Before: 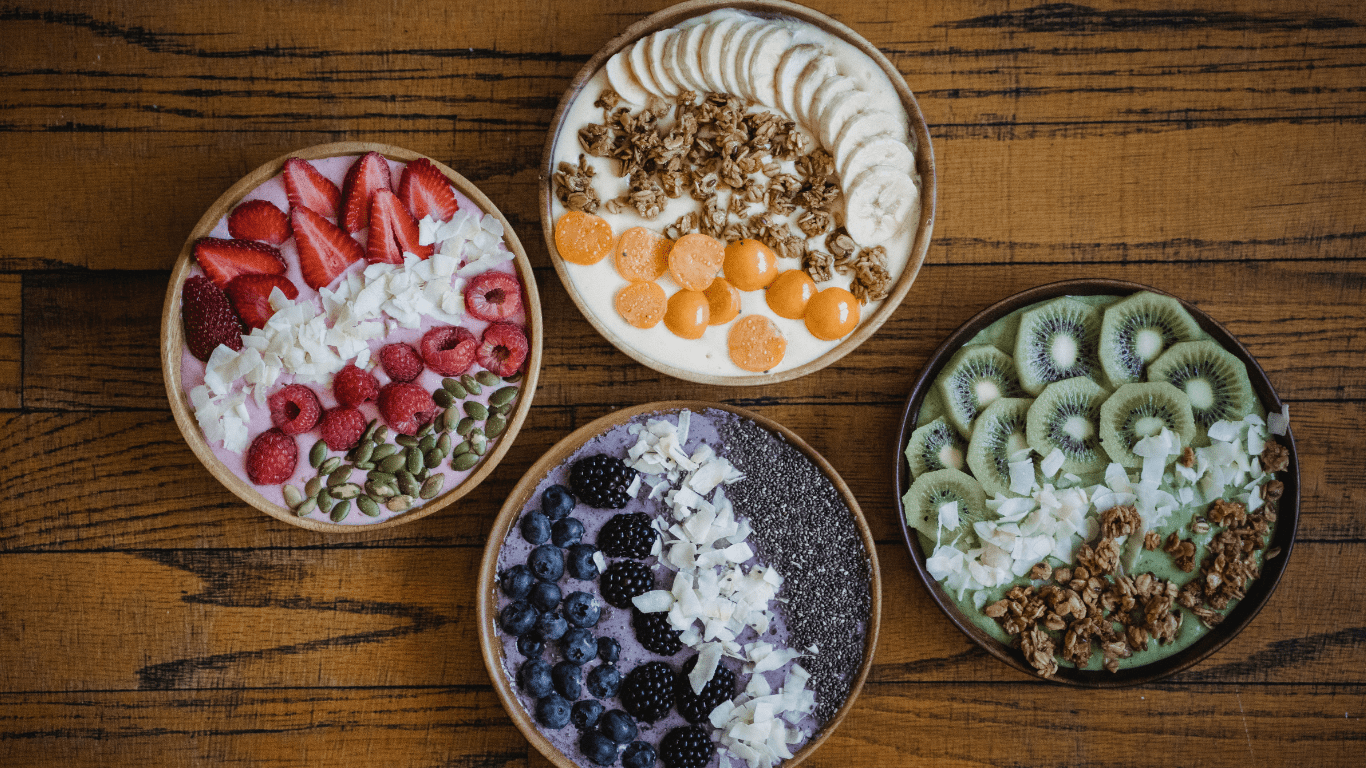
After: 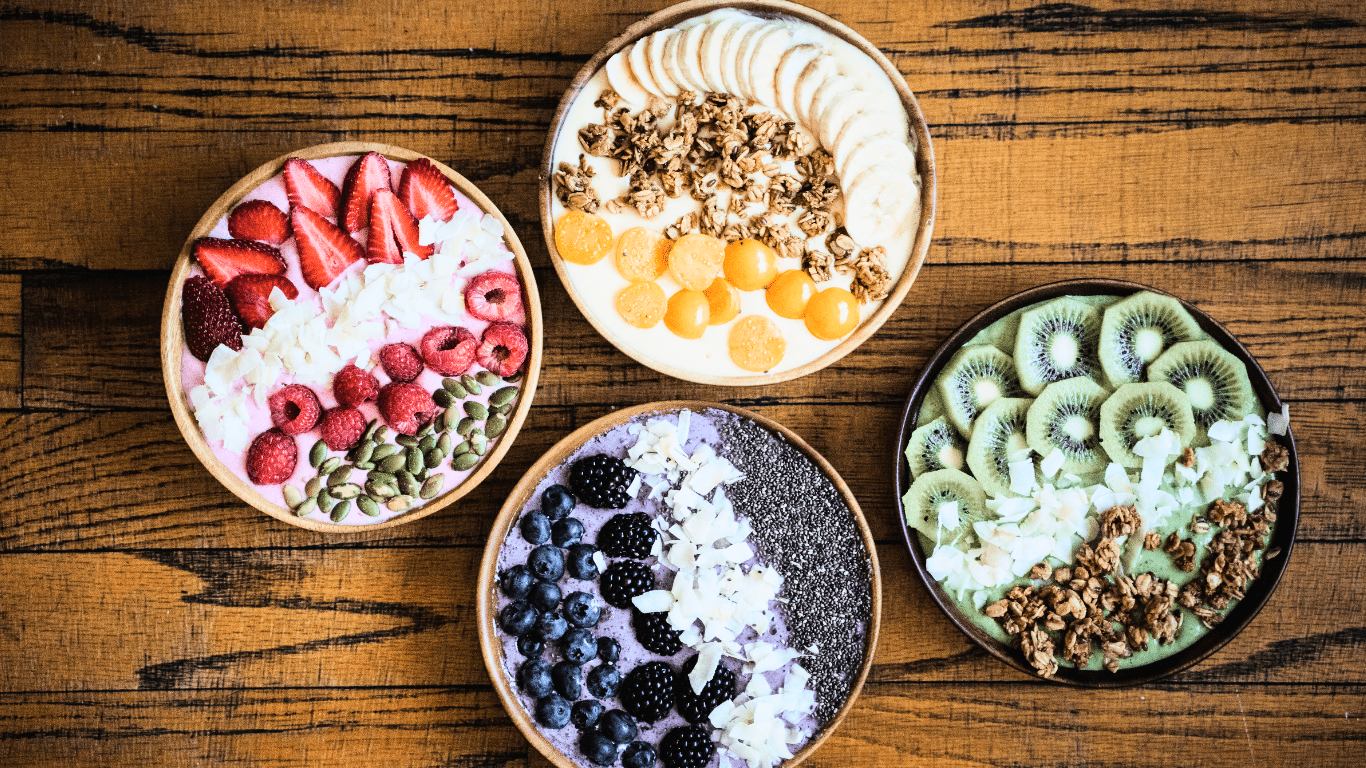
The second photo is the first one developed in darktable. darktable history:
base curve: curves: ch0 [(0, 0) (0, 0.001) (0.001, 0.001) (0.004, 0.002) (0.007, 0.004) (0.015, 0.013) (0.033, 0.045) (0.052, 0.096) (0.075, 0.17) (0.099, 0.241) (0.163, 0.42) (0.219, 0.55) (0.259, 0.616) (0.327, 0.722) (0.365, 0.765) (0.522, 0.873) (0.547, 0.881) (0.689, 0.919) (0.826, 0.952) (1, 1)]
